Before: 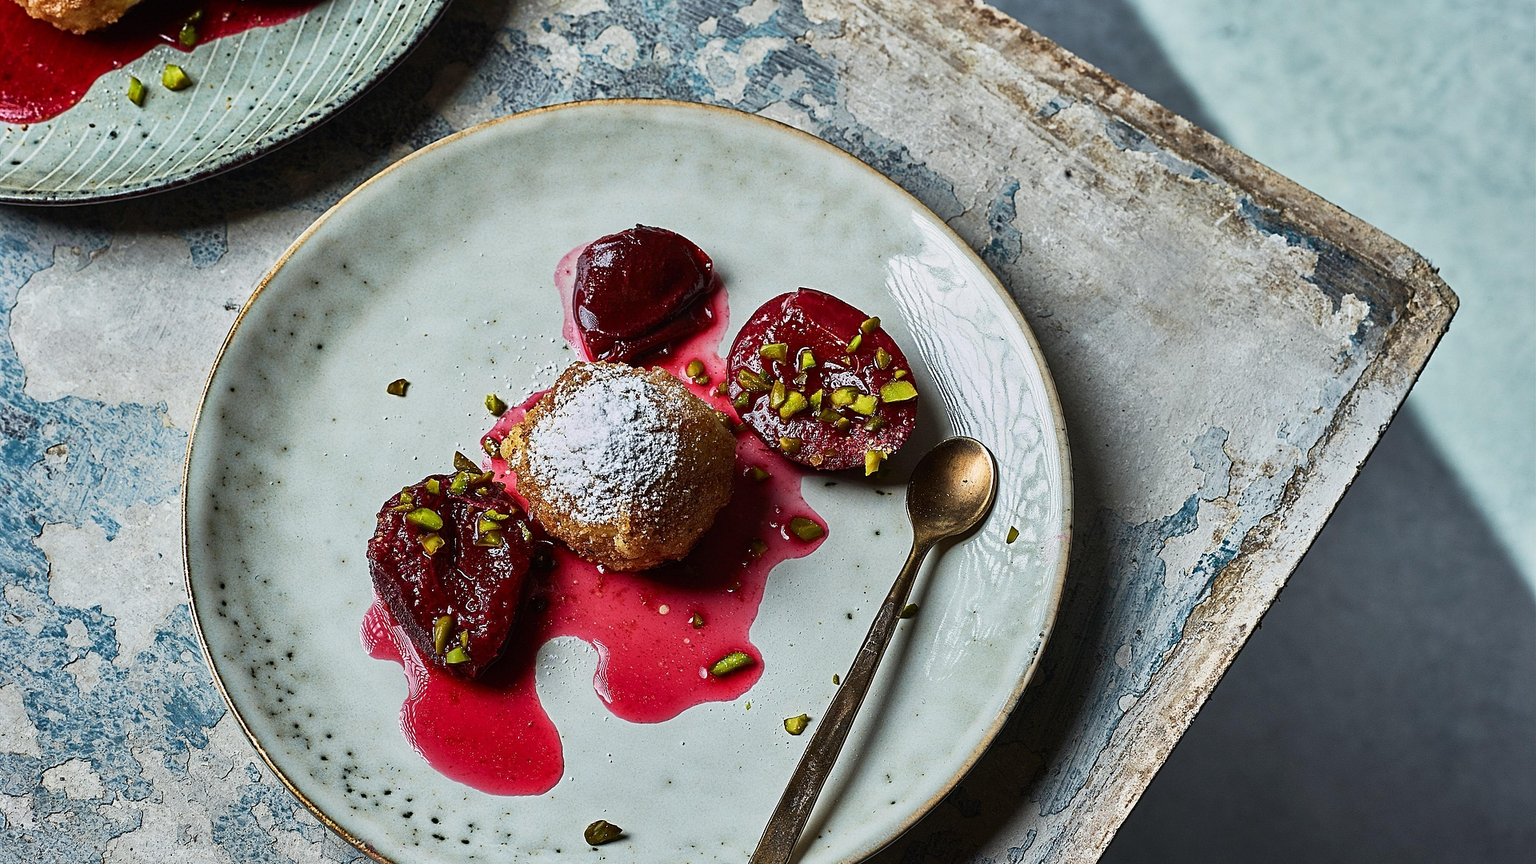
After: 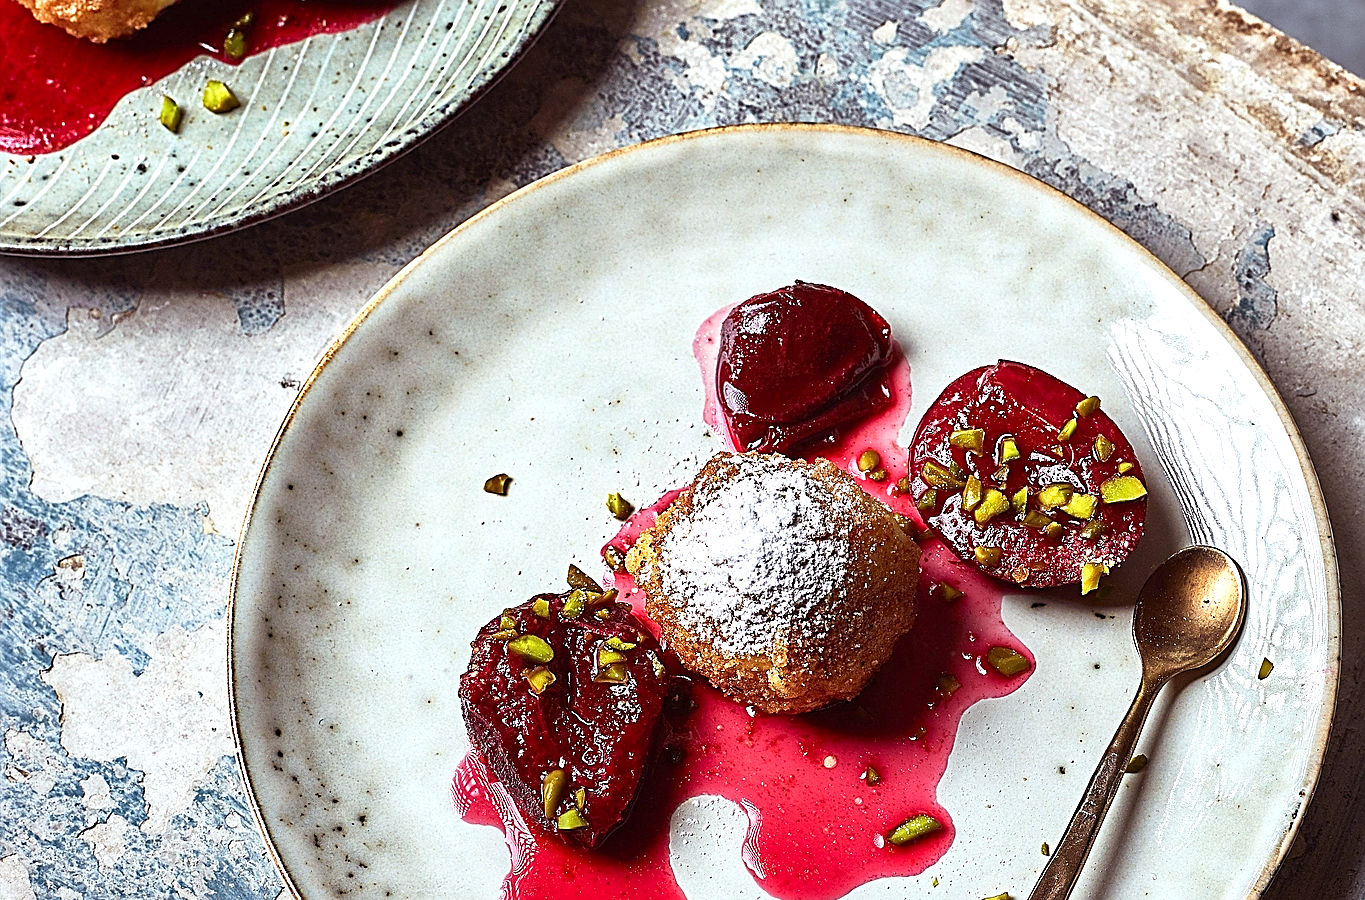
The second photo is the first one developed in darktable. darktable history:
exposure: exposure 0.657 EV, compensate highlight preservation false
rgb levels: mode RGB, independent channels, levels [[0, 0.474, 1], [0, 0.5, 1], [0, 0.5, 1]]
sharpen: on, module defaults
crop: right 28.885%, bottom 16.626%
